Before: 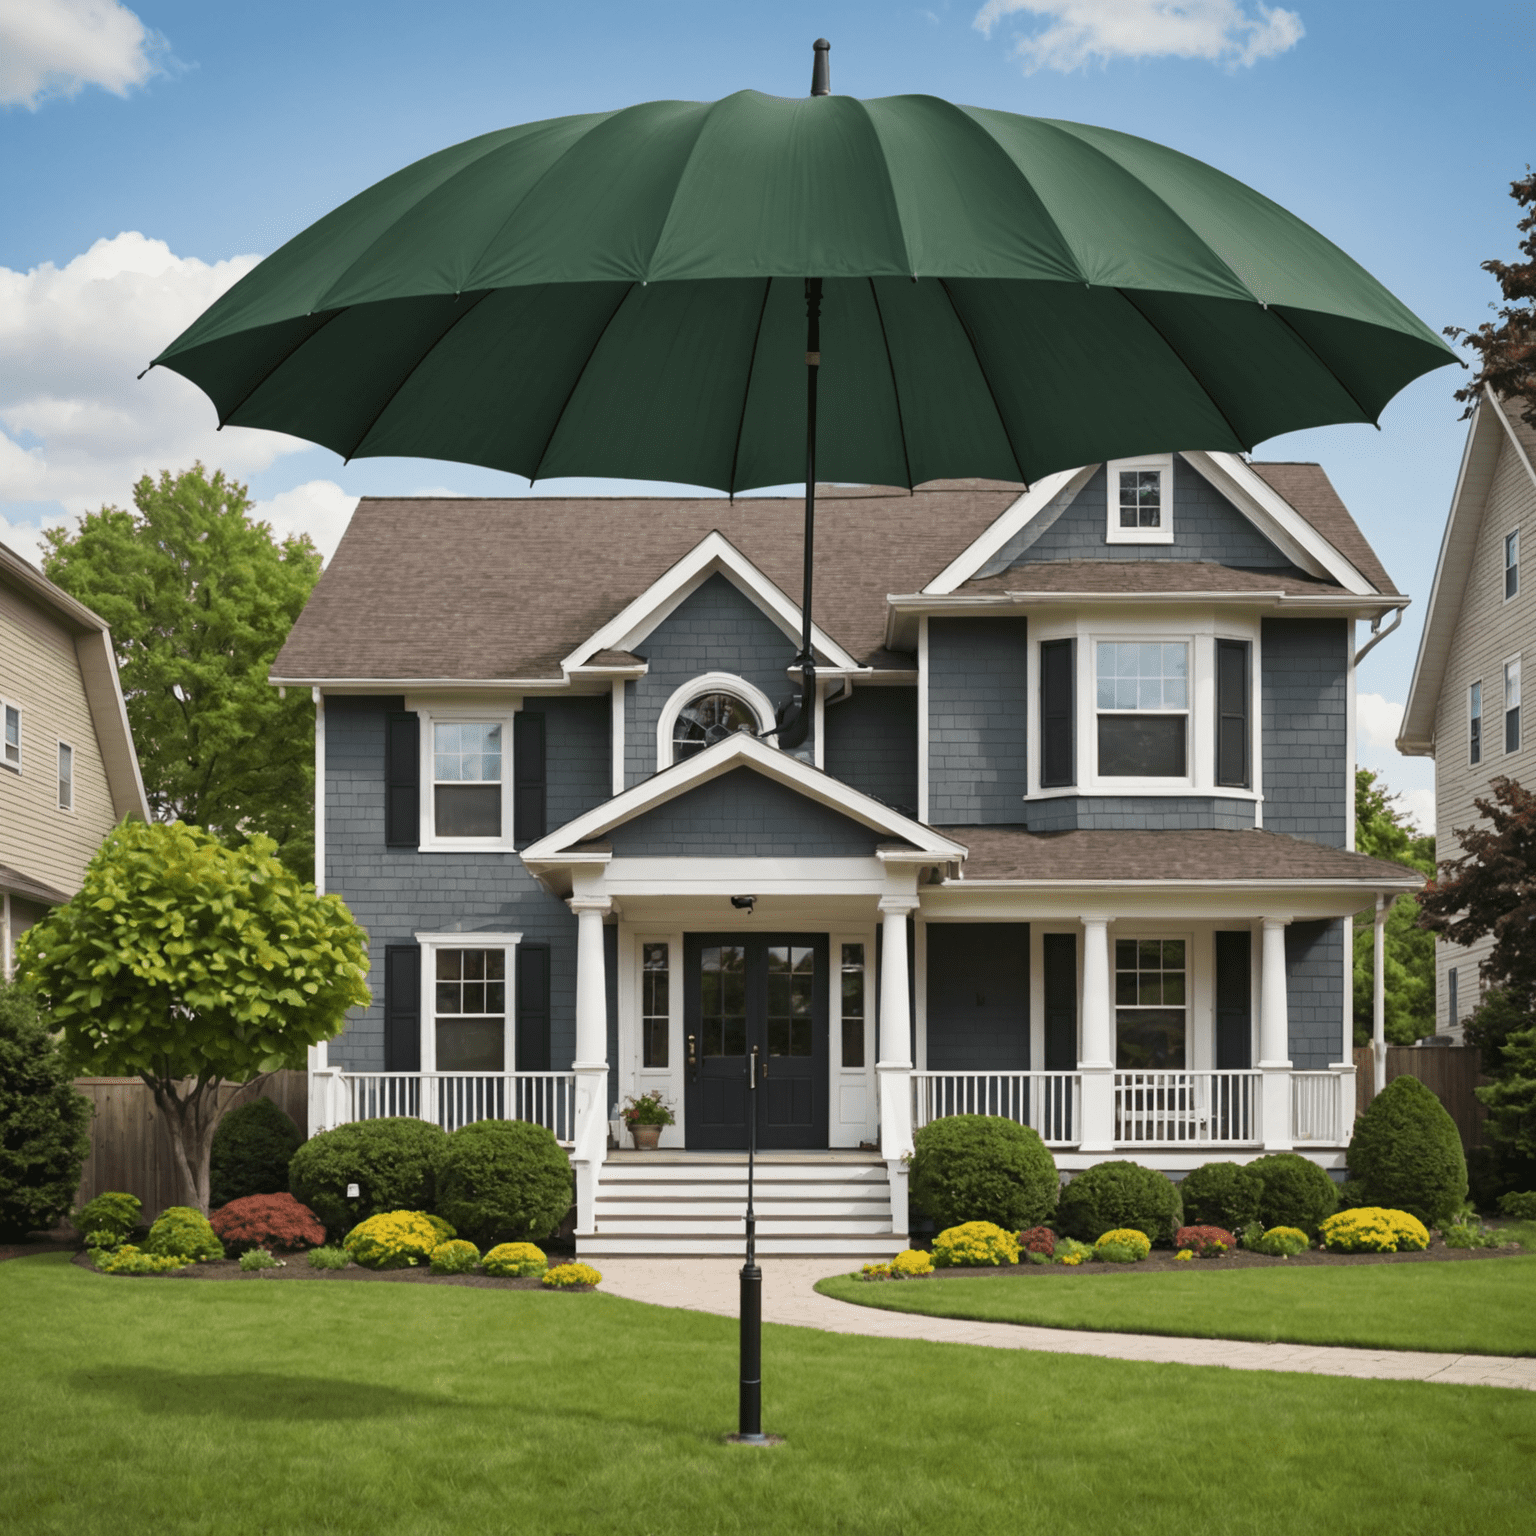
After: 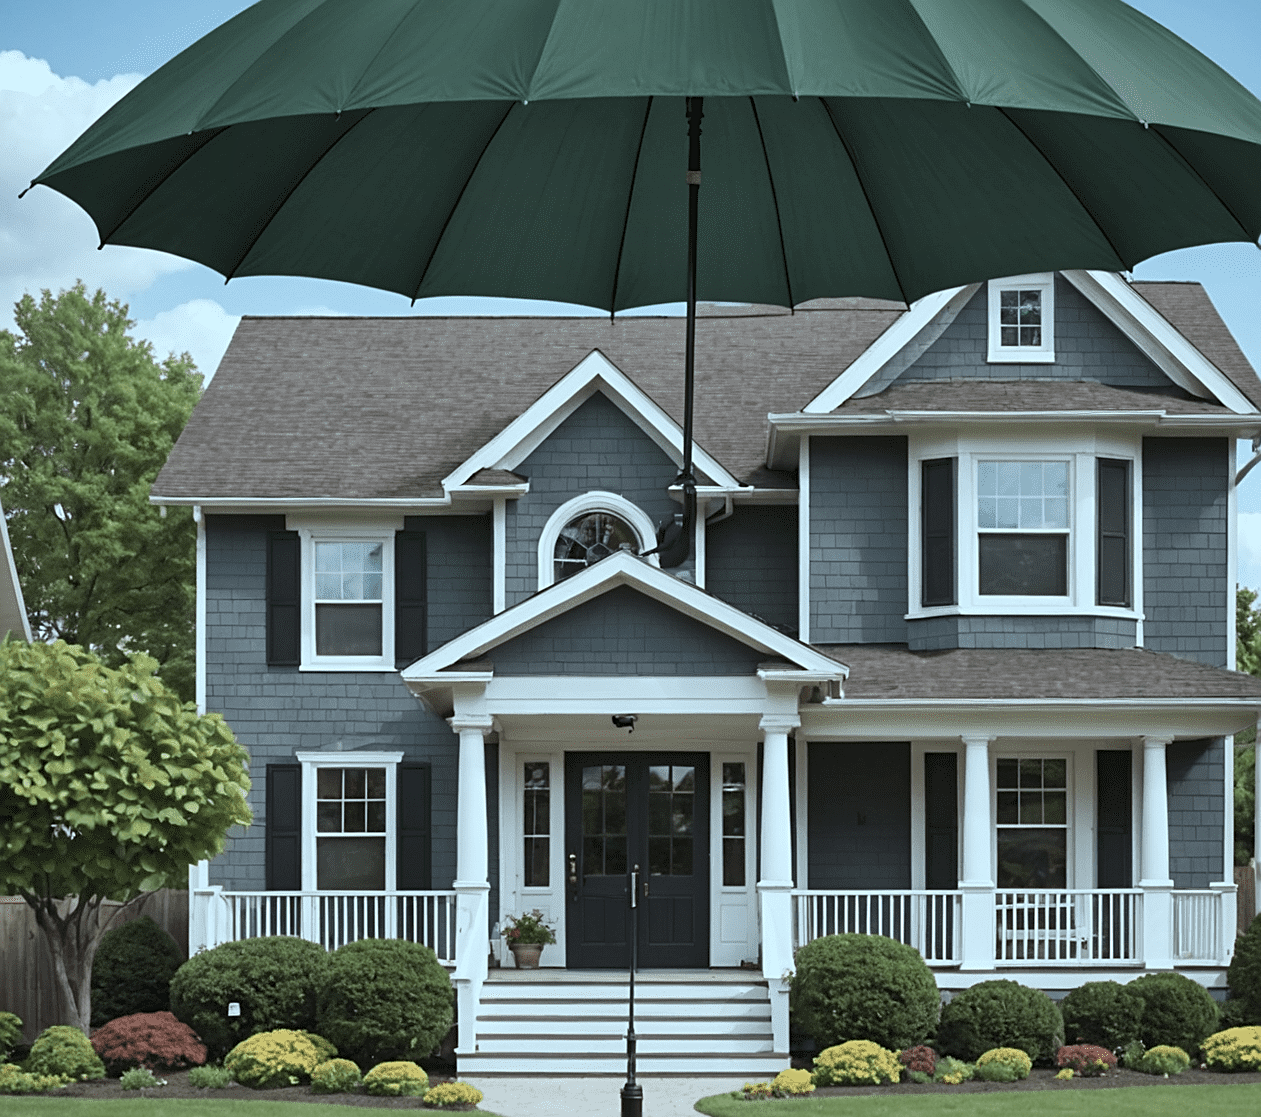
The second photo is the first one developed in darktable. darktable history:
sharpen: on, module defaults
shadows and highlights: shadows 37.27, highlights -28.02, soften with gaussian
crop: left 7.804%, top 11.836%, right 10.074%, bottom 15.433%
color correction: highlights a* -12.55, highlights b* -17.83, saturation 0.714
